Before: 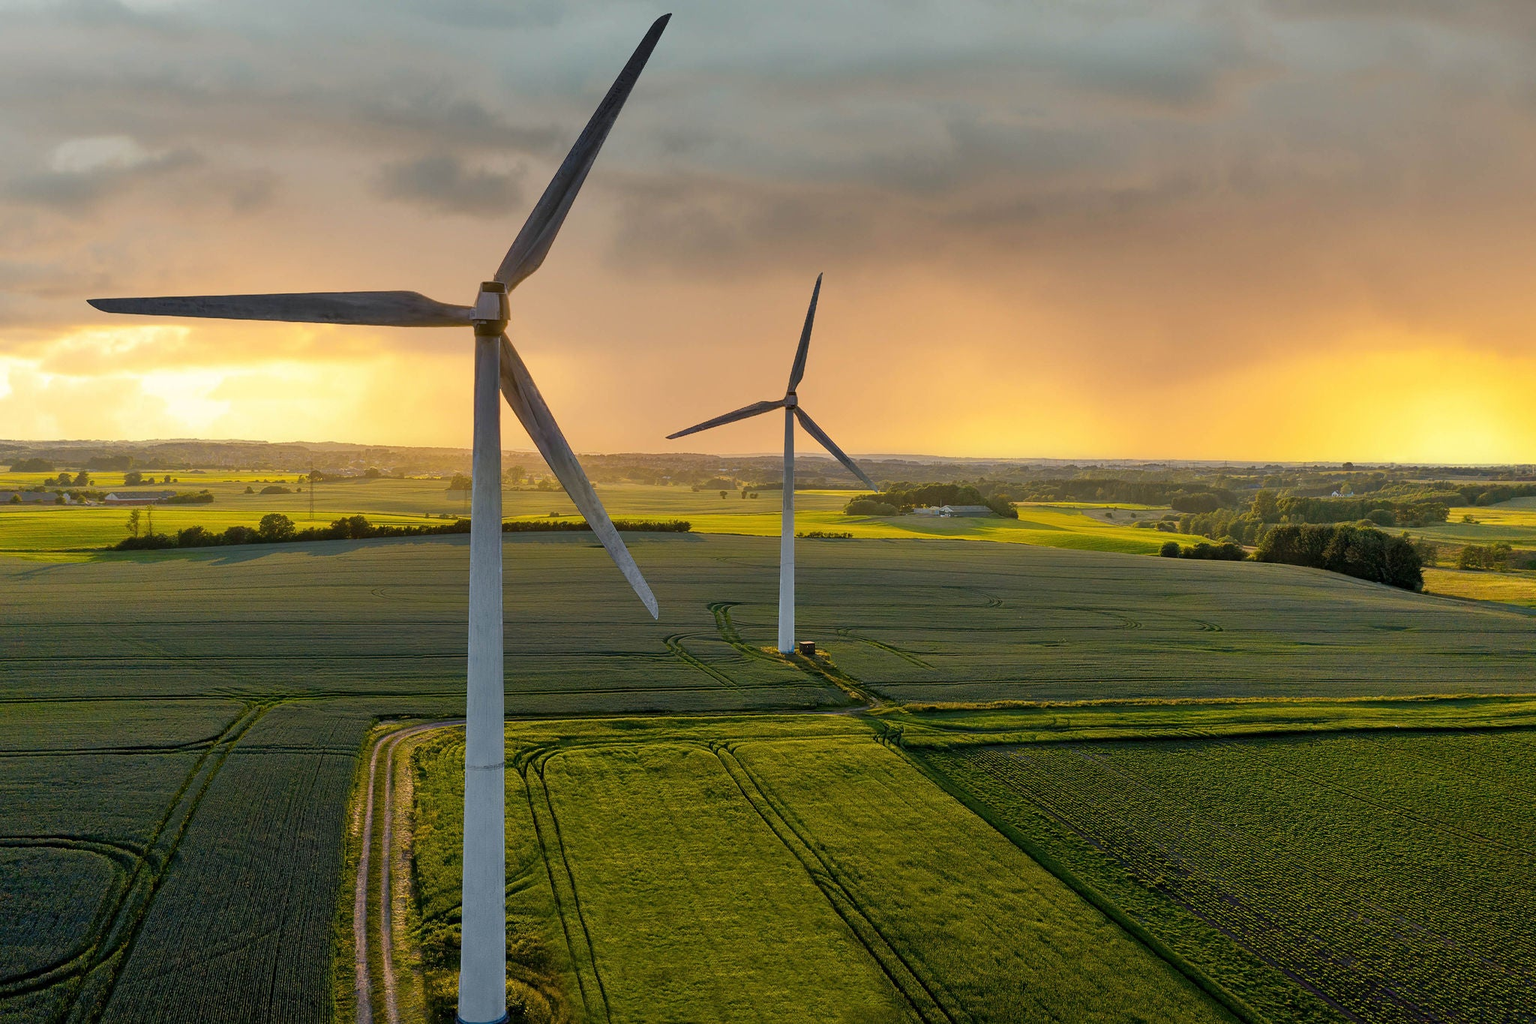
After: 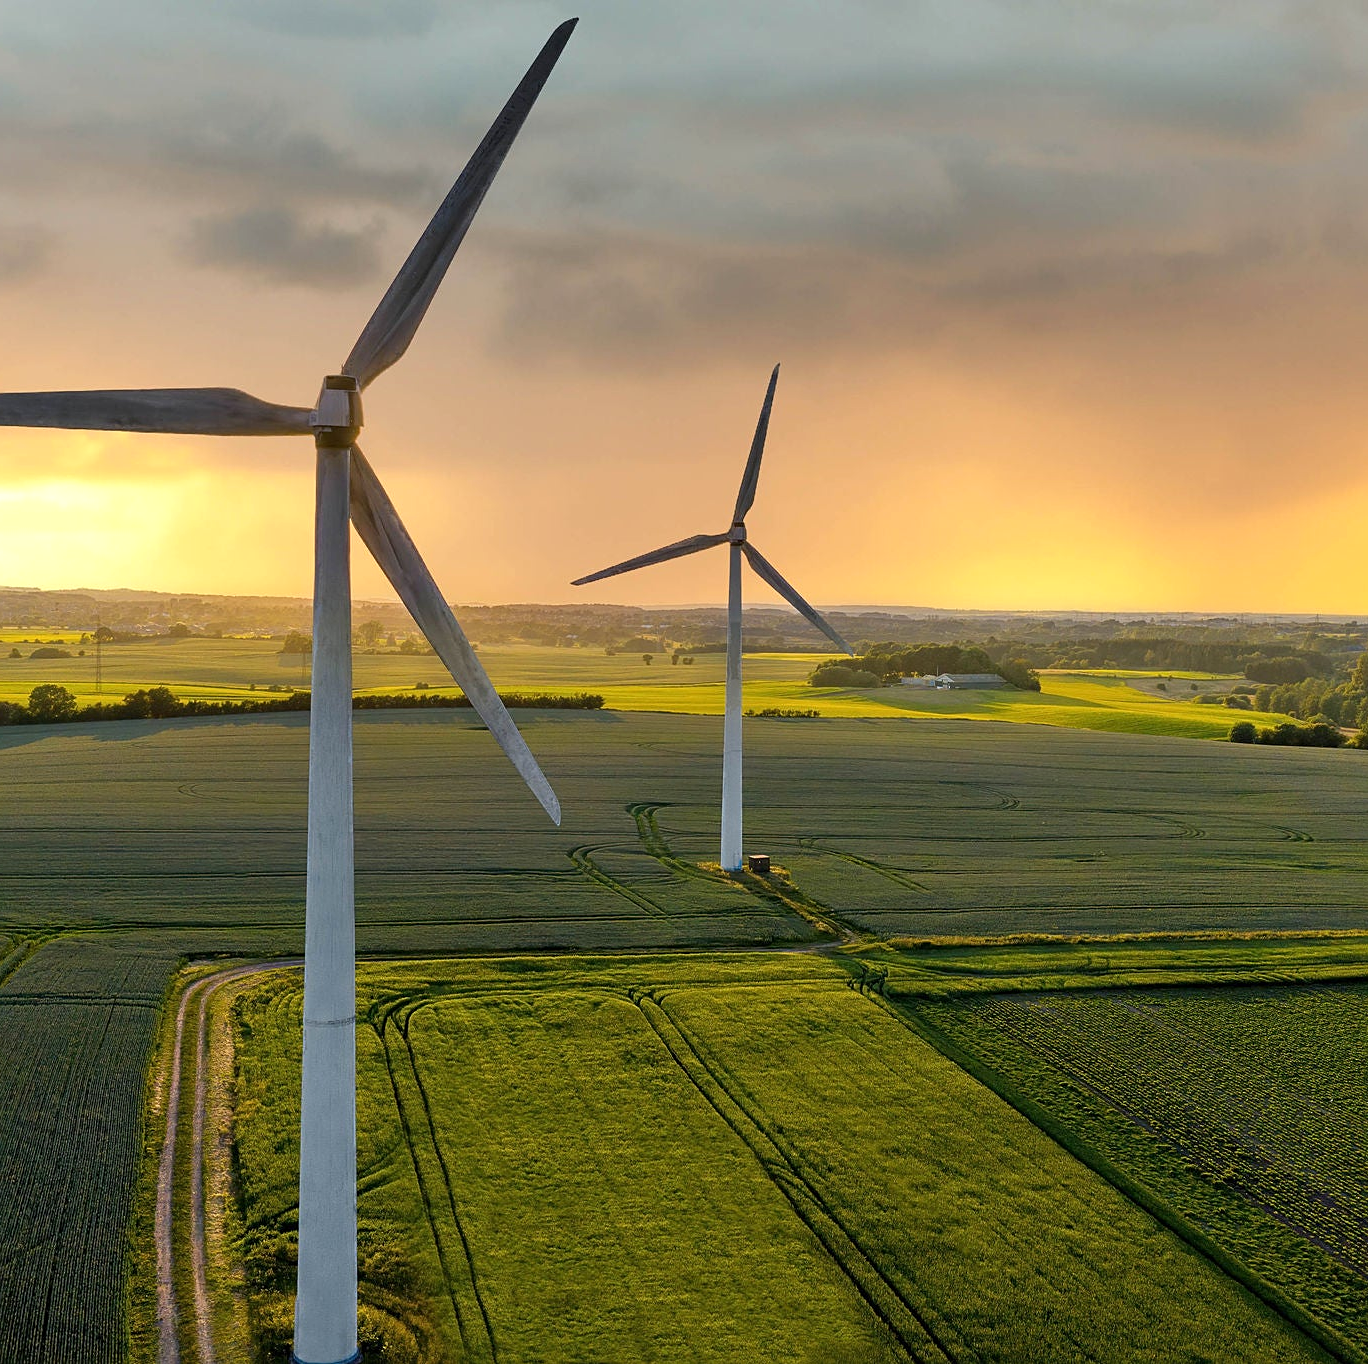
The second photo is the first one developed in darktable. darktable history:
sharpen: amount 0.205
exposure: exposure 0.202 EV, compensate highlight preservation false
crop and rotate: left 15.501%, right 17.687%
